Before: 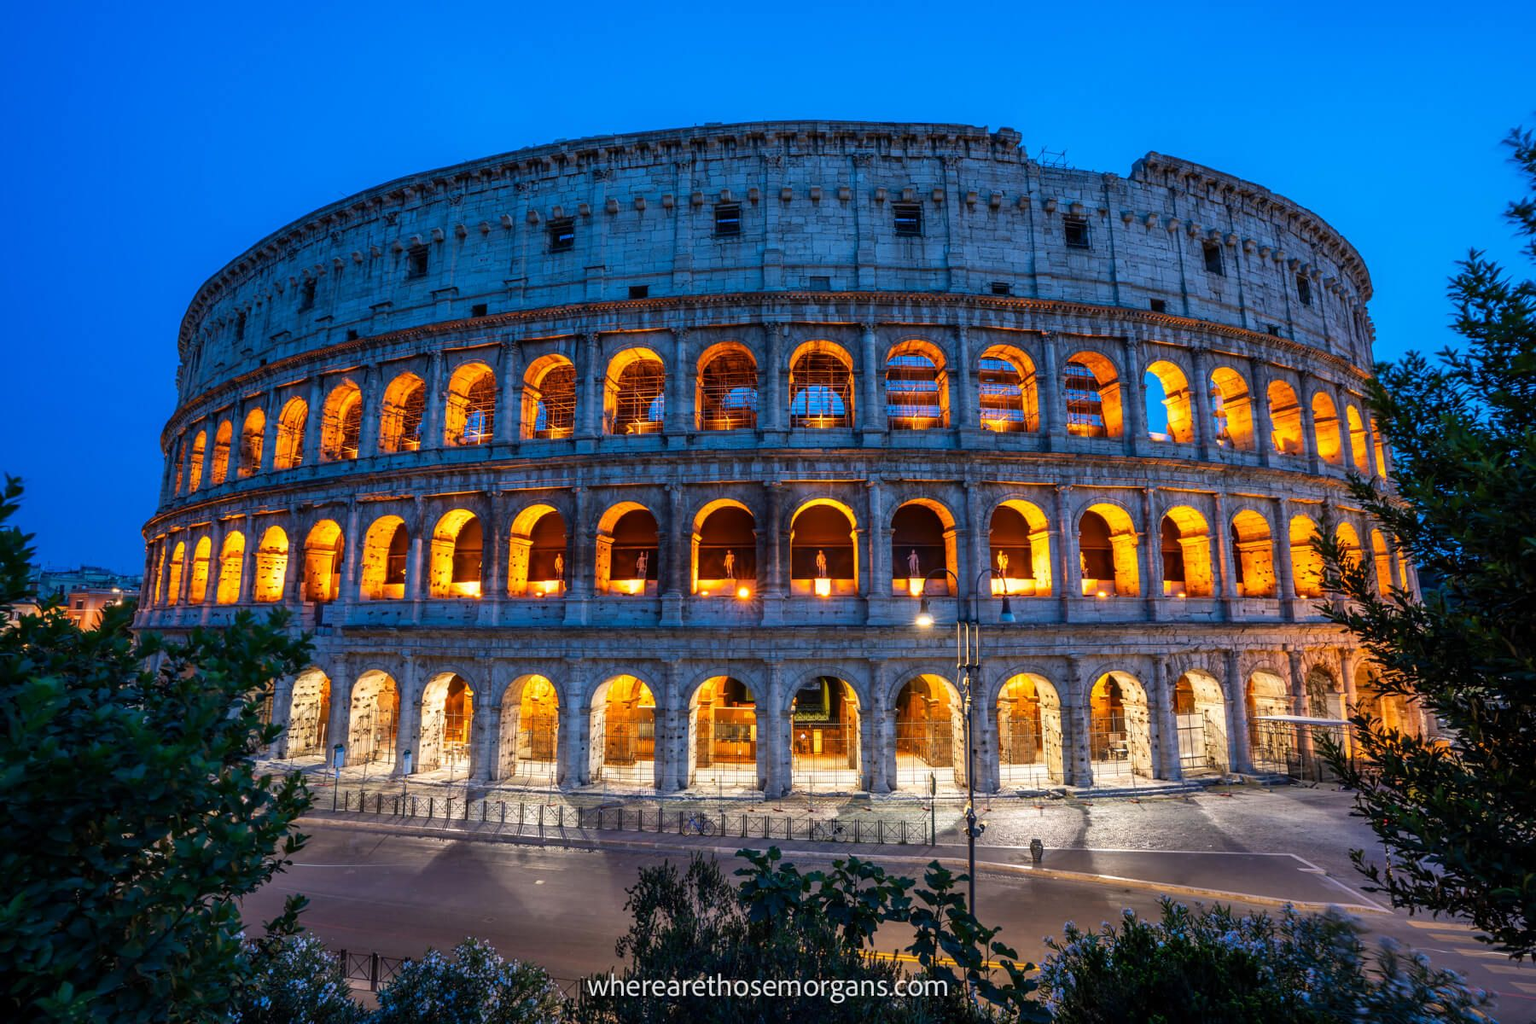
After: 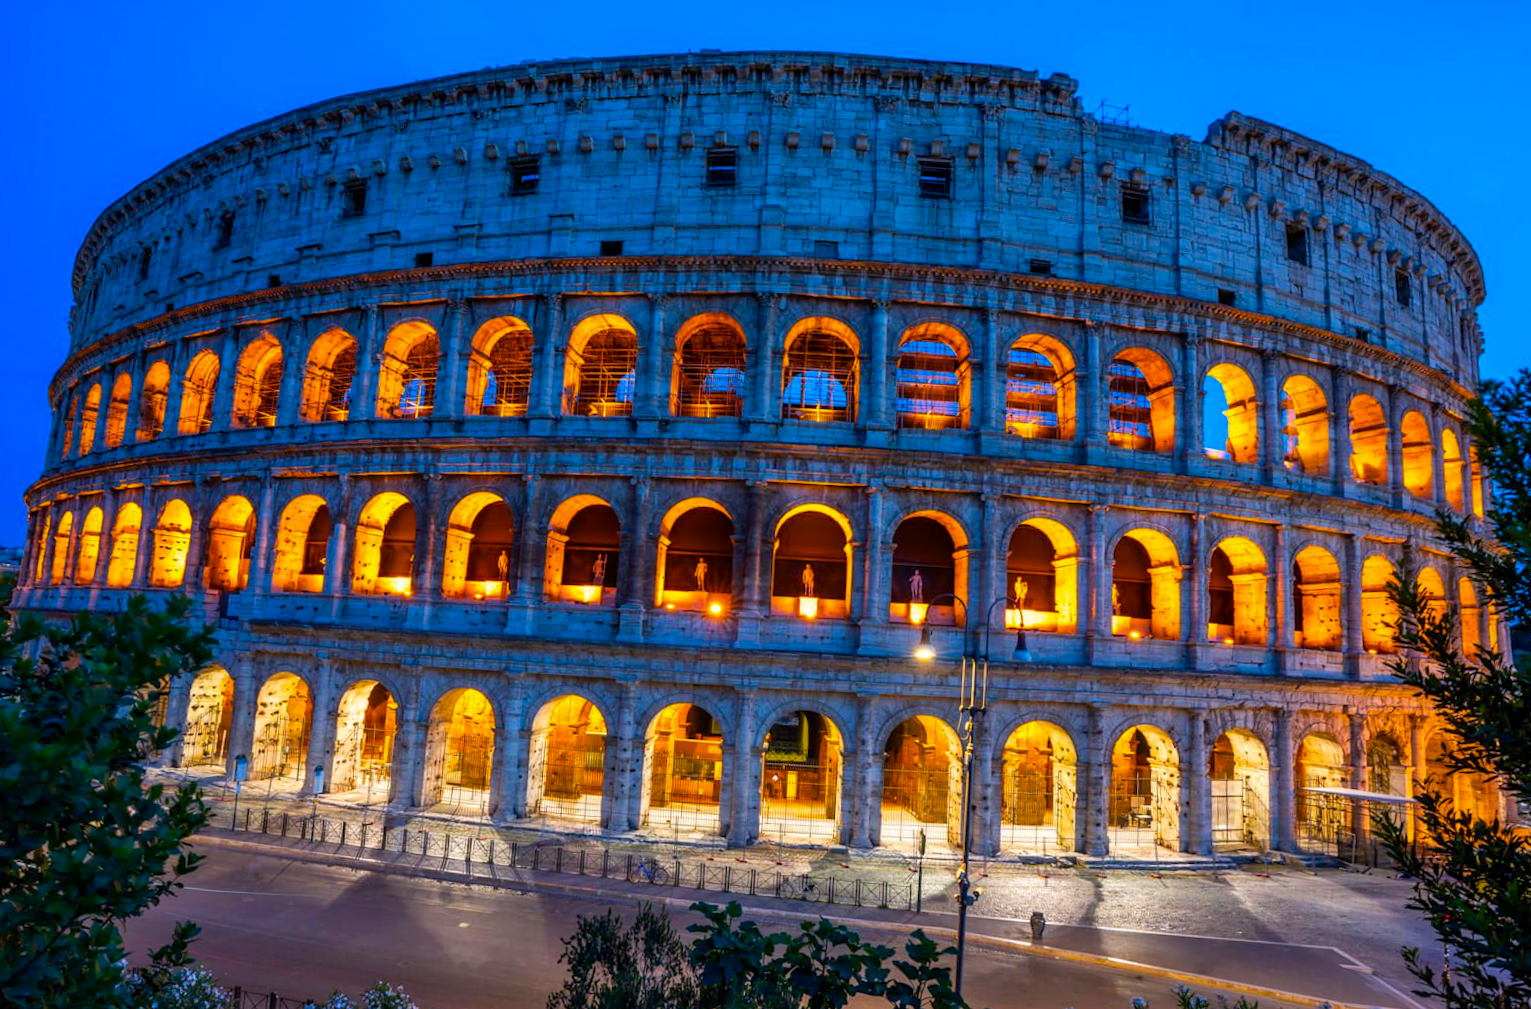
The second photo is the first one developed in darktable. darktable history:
crop and rotate: angle -3.27°, left 5.211%, top 5.211%, right 4.607%, bottom 4.607%
rotate and perspective: lens shift (vertical) 0.048, lens shift (horizontal) -0.024, automatic cropping off
color balance rgb: linear chroma grading › global chroma 15%, perceptual saturation grading › global saturation 30%
exposure: black level correction 0.001, compensate highlight preservation false
